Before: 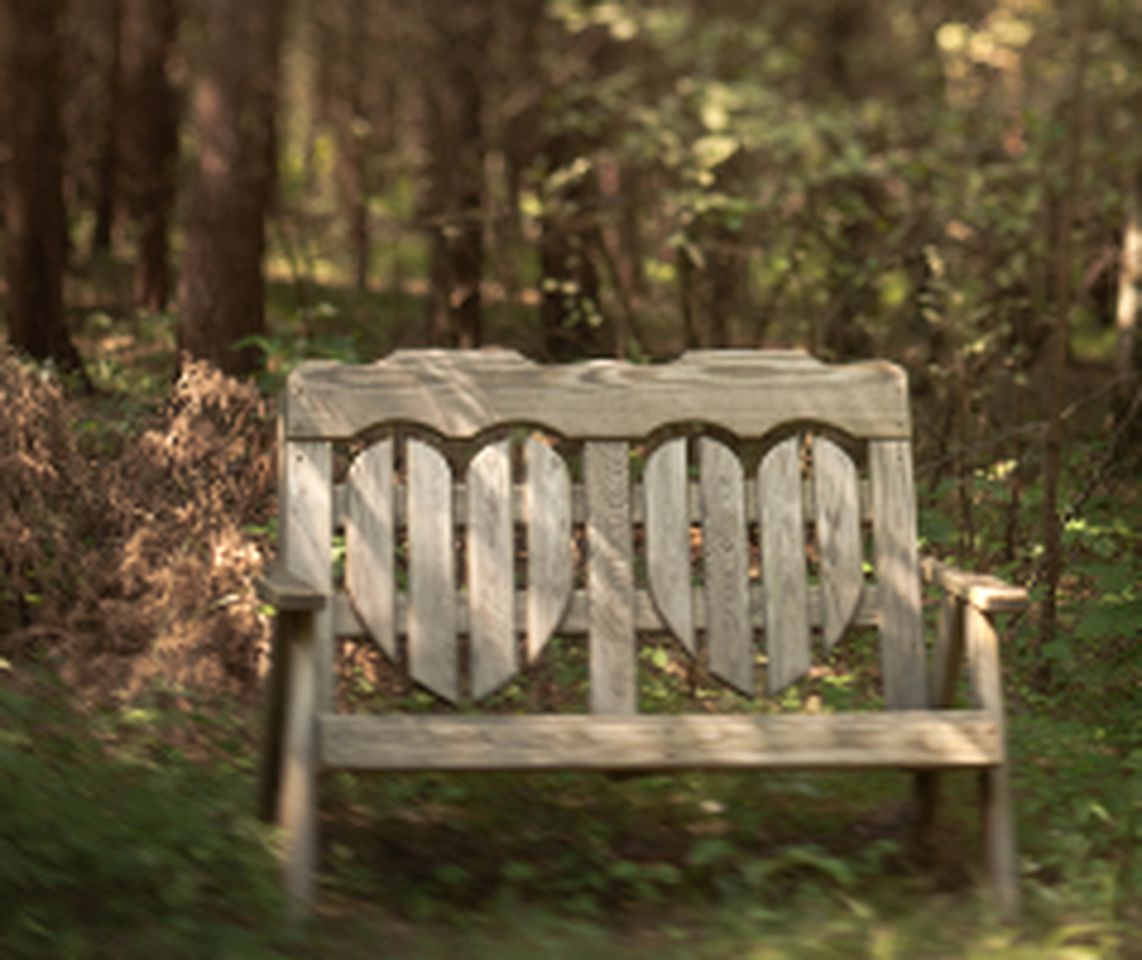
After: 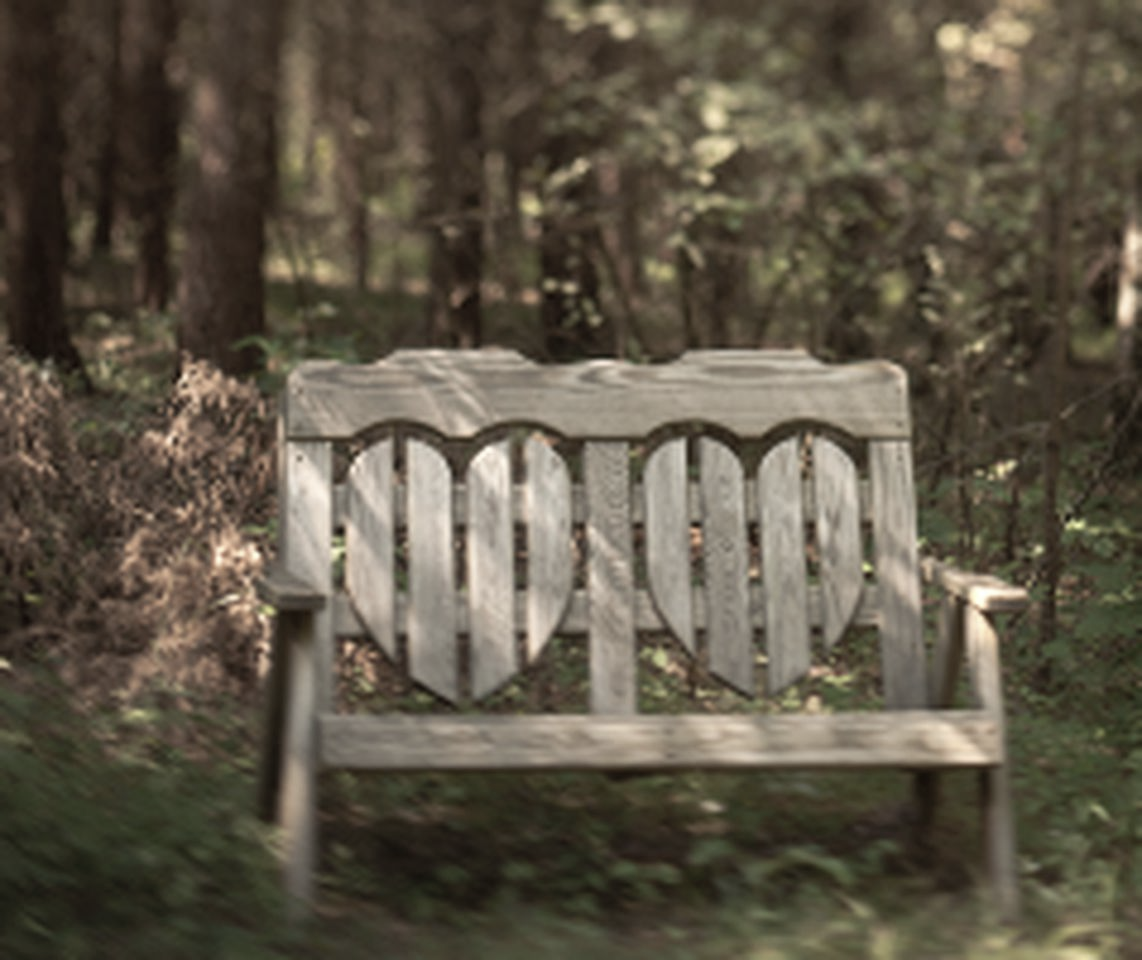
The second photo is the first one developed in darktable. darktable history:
color correction: highlights b* -0.052, saturation 0.581
